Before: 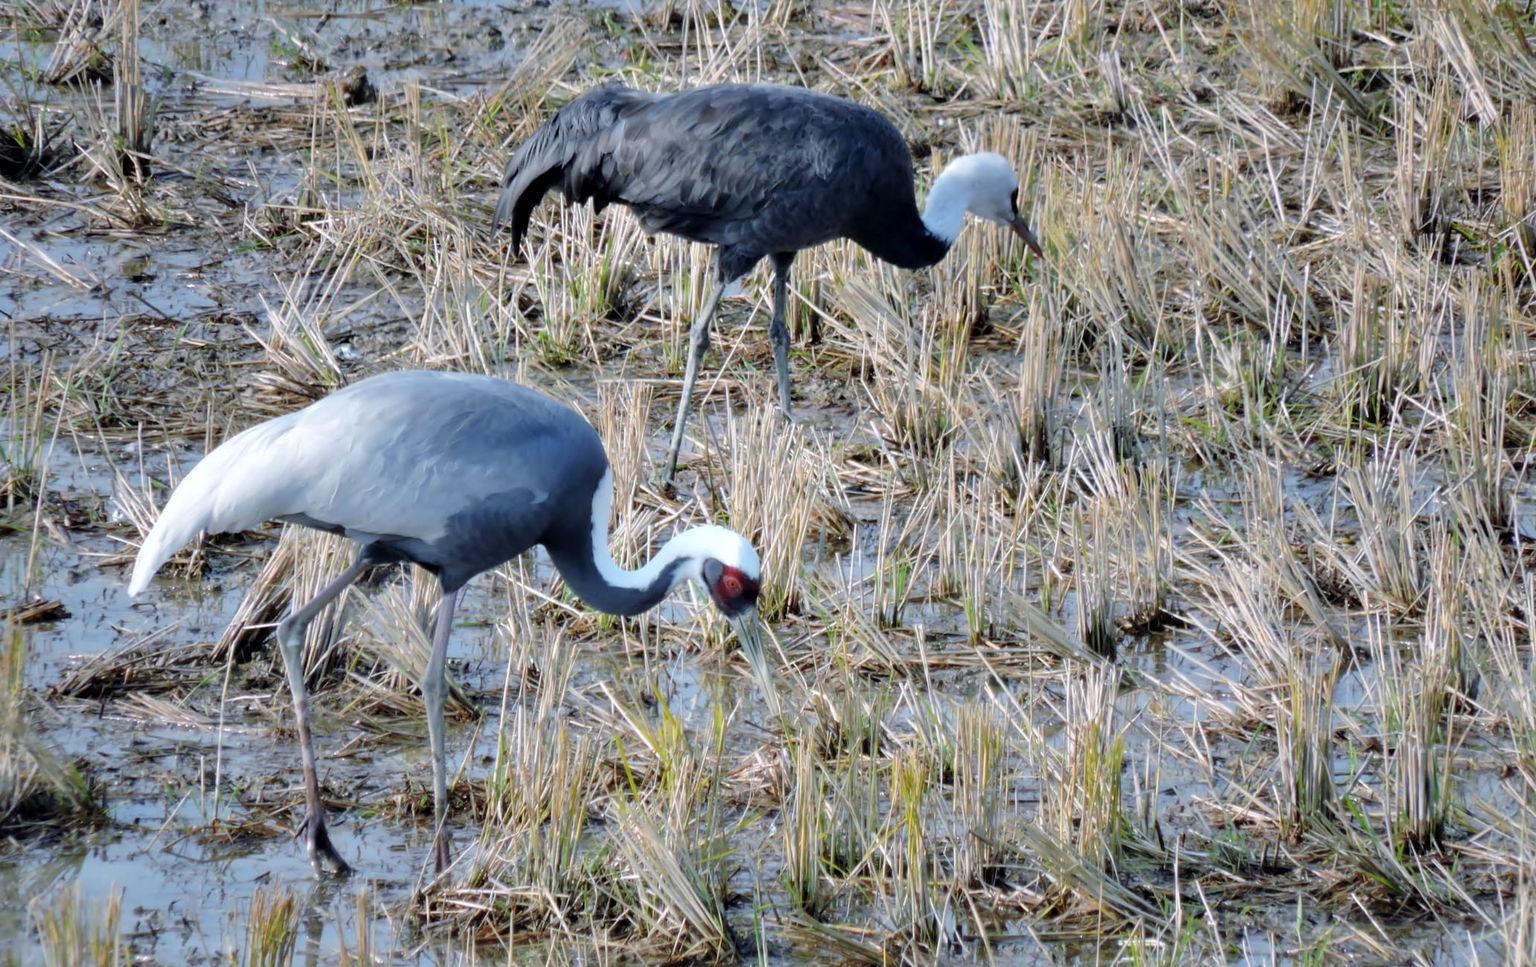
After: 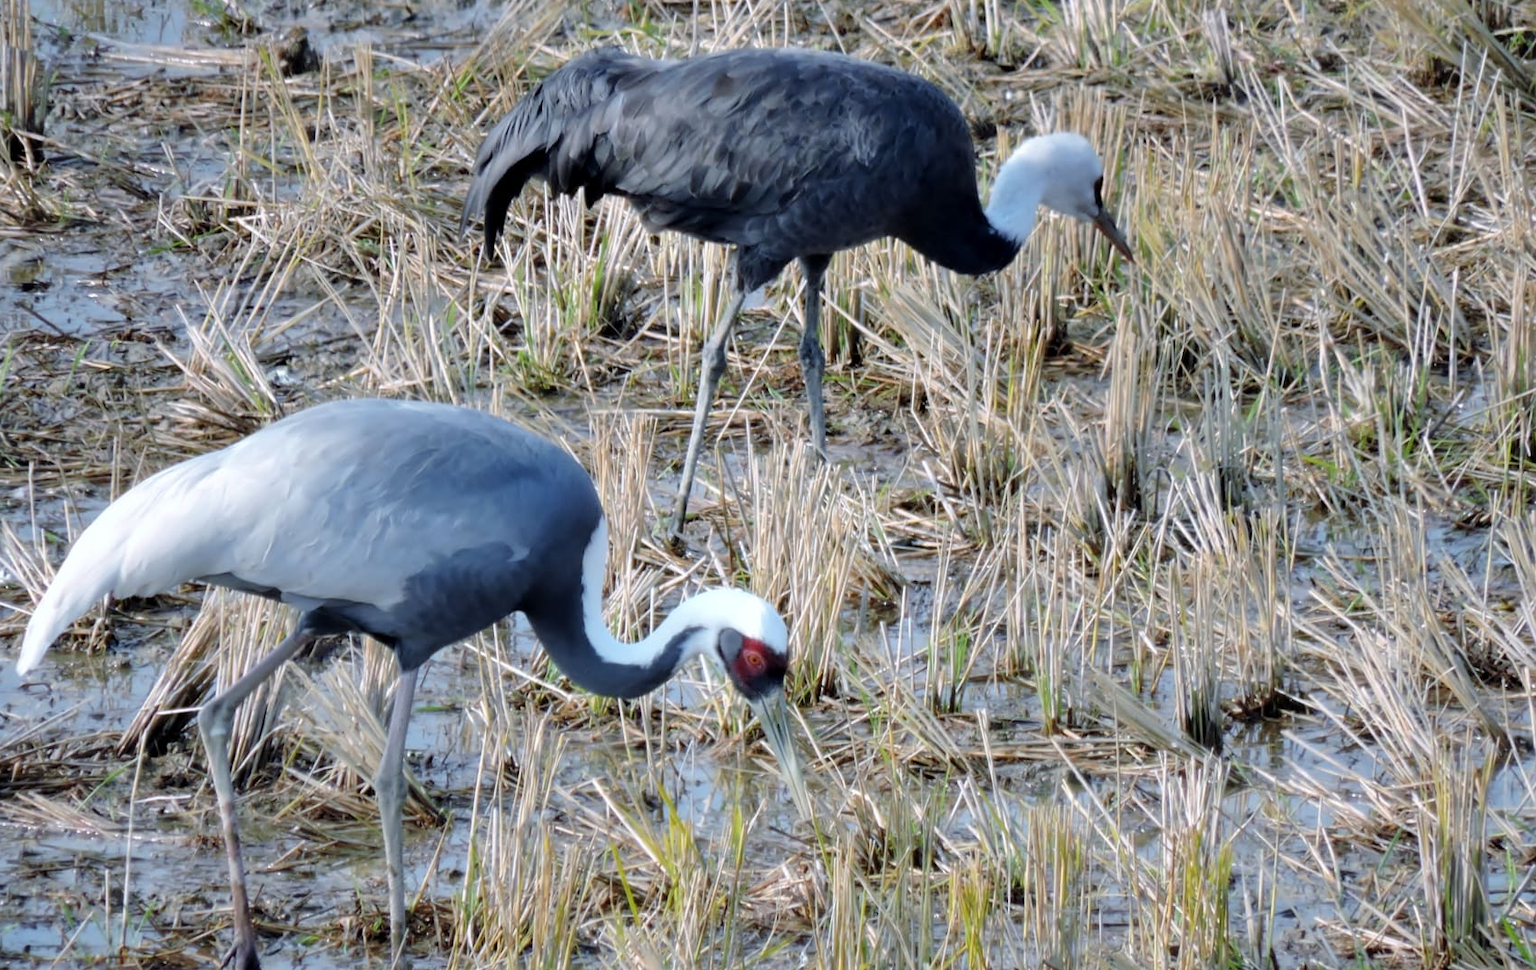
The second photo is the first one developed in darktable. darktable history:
crop and rotate: left 7.474%, top 4.541%, right 10.581%, bottom 13.262%
